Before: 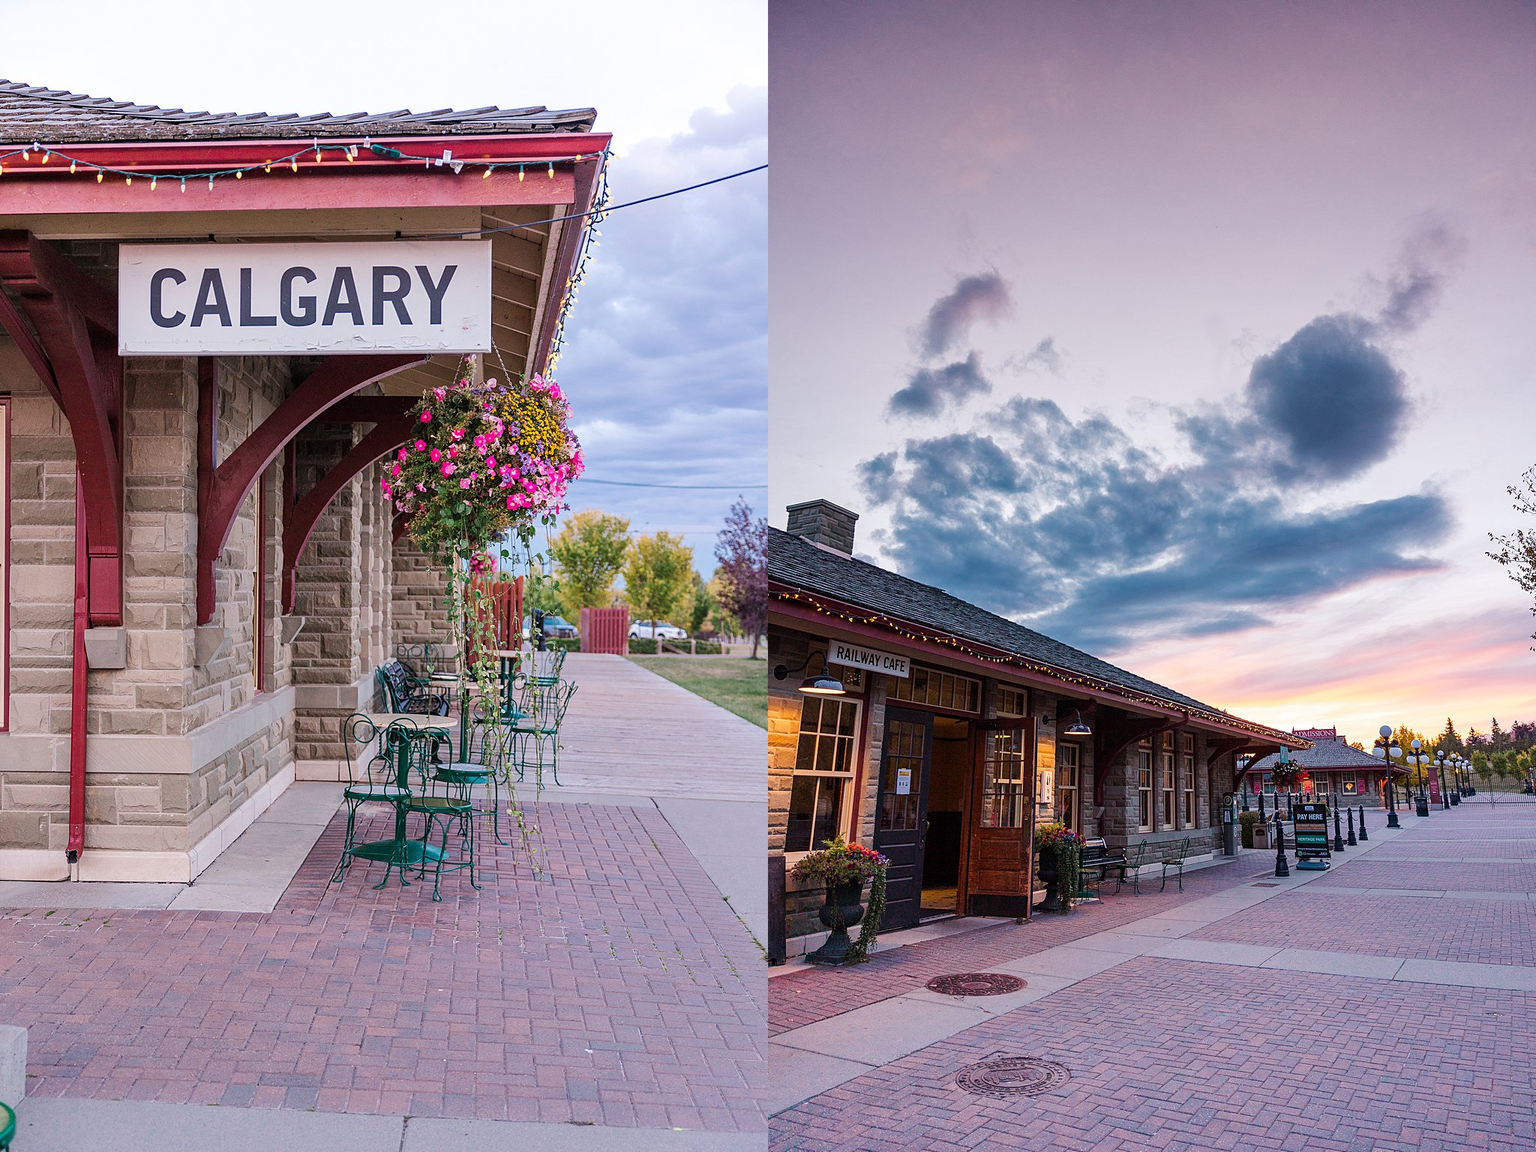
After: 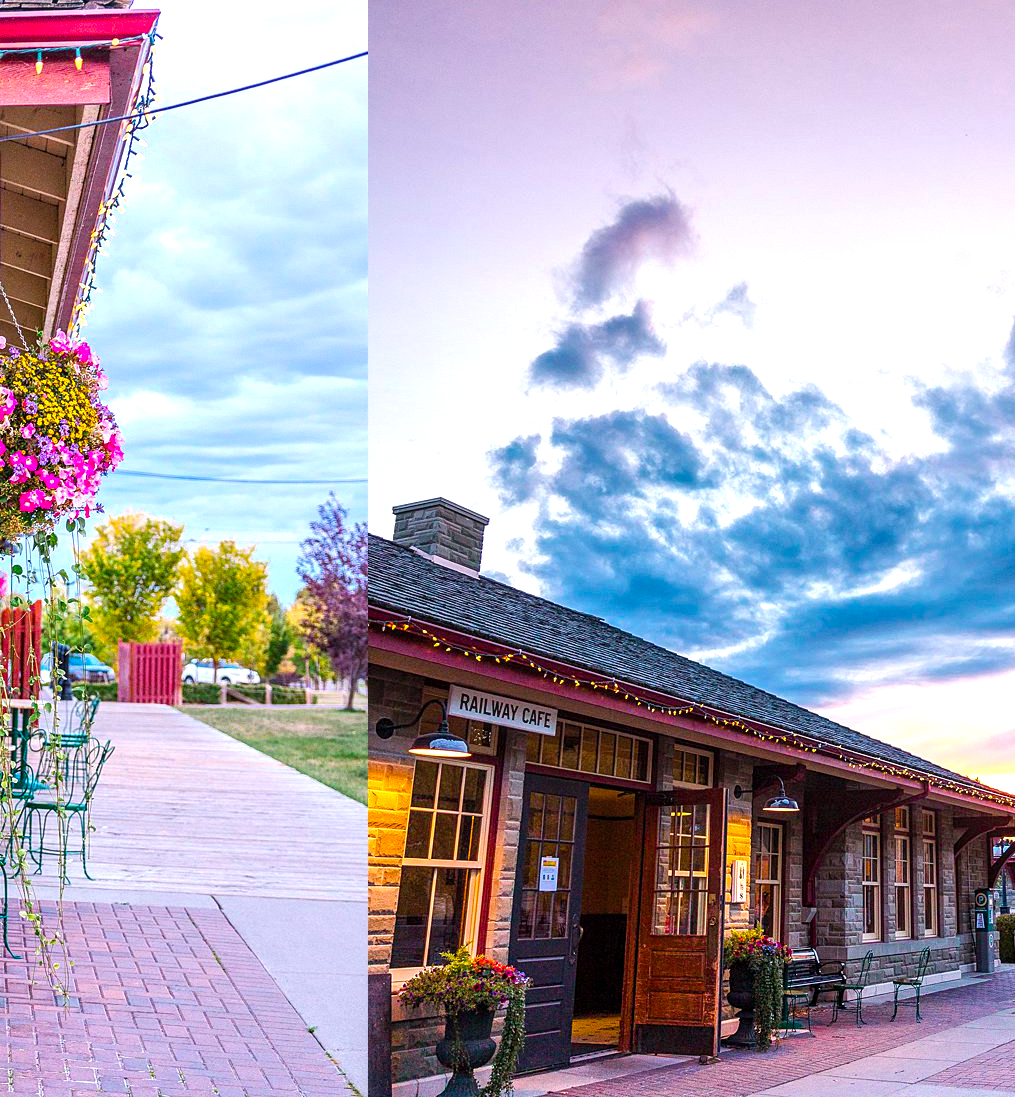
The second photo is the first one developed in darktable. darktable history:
exposure: exposure 0.722 EV, compensate highlight preservation false
white balance: red 0.978, blue 0.999
color balance rgb: linear chroma grading › global chroma 15%, perceptual saturation grading › global saturation 30%
local contrast: on, module defaults
crop: left 32.075%, top 10.976%, right 18.355%, bottom 17.596%
